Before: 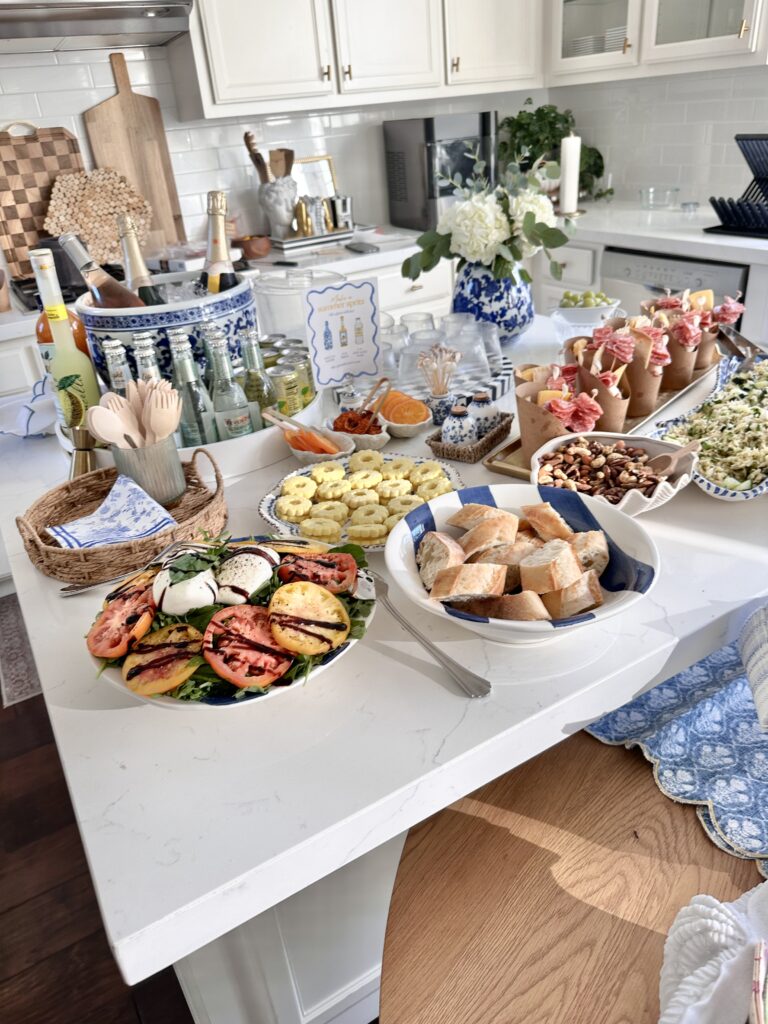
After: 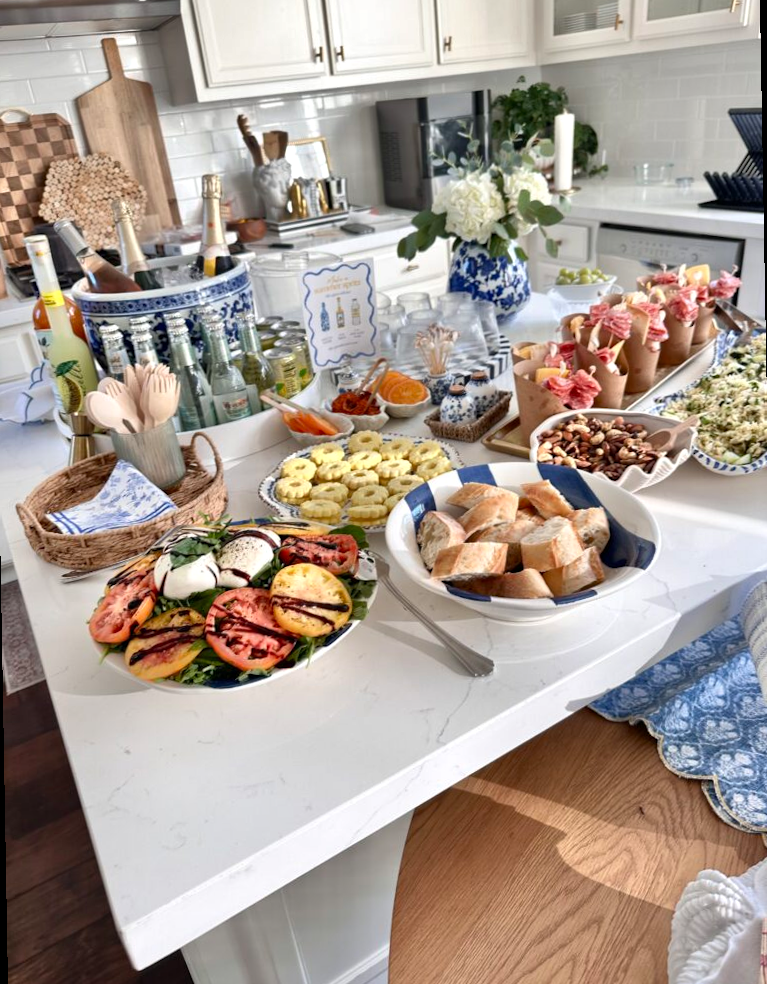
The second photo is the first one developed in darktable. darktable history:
shadows and highlights: radius 171.16, shadows 27, white point adjustment 3.13, highlights -67.95, soften with gaussian
rotate and perspective: rotation -1°, crop left 0.011, crop right 0.989, crop top 0.025, crop bottom 0.975
